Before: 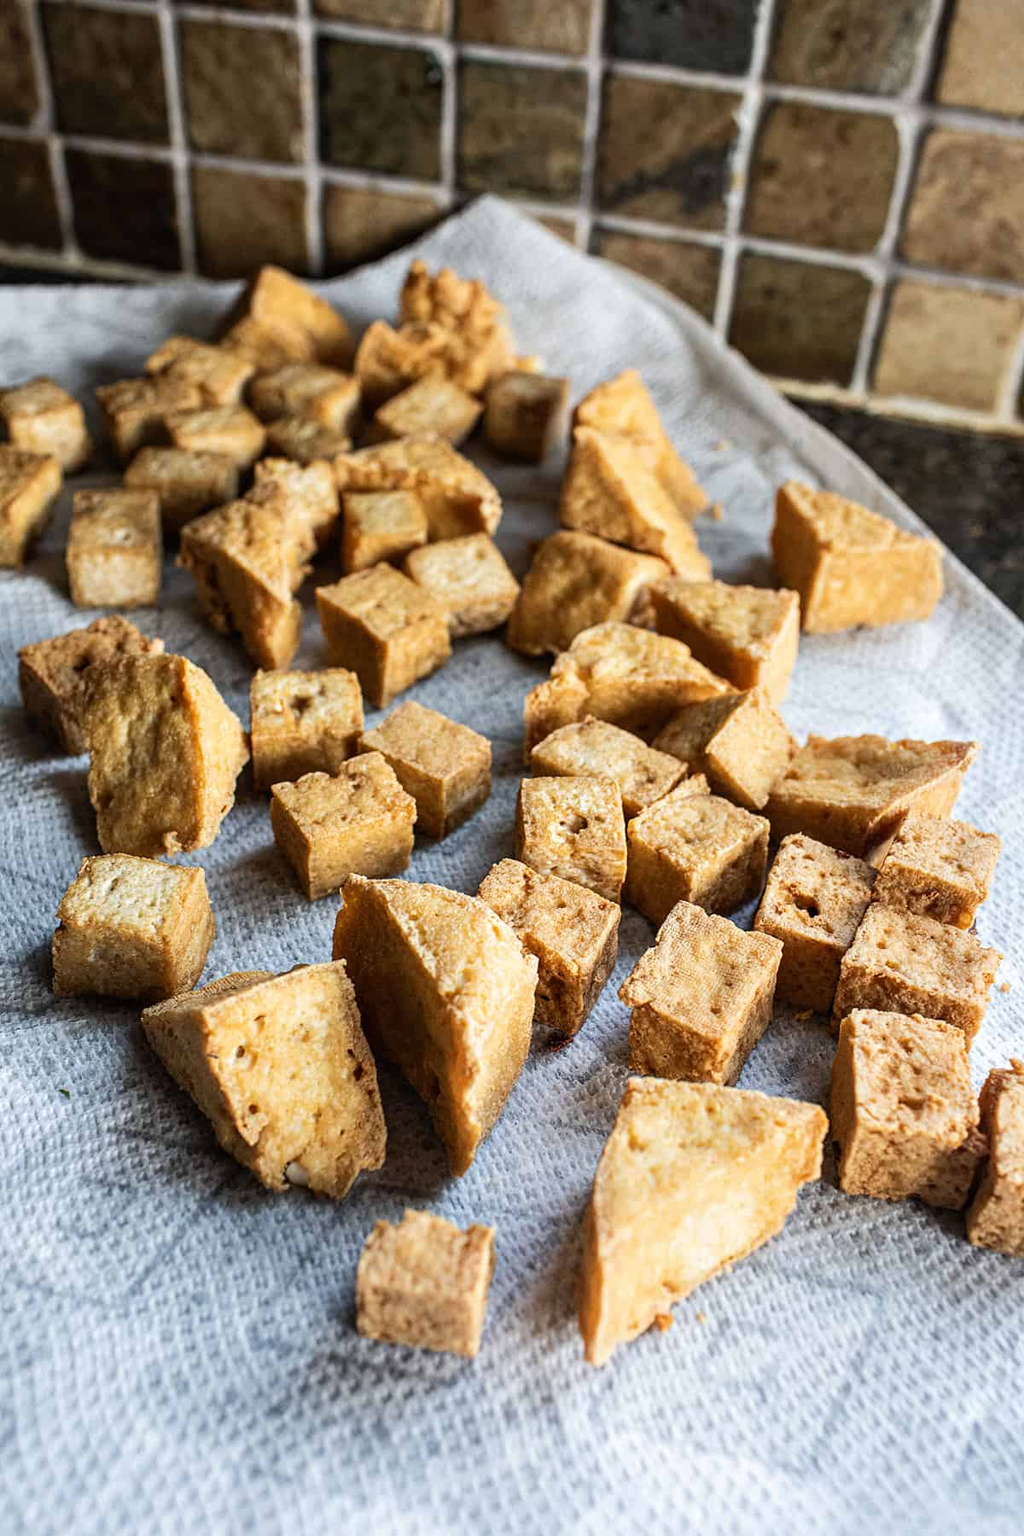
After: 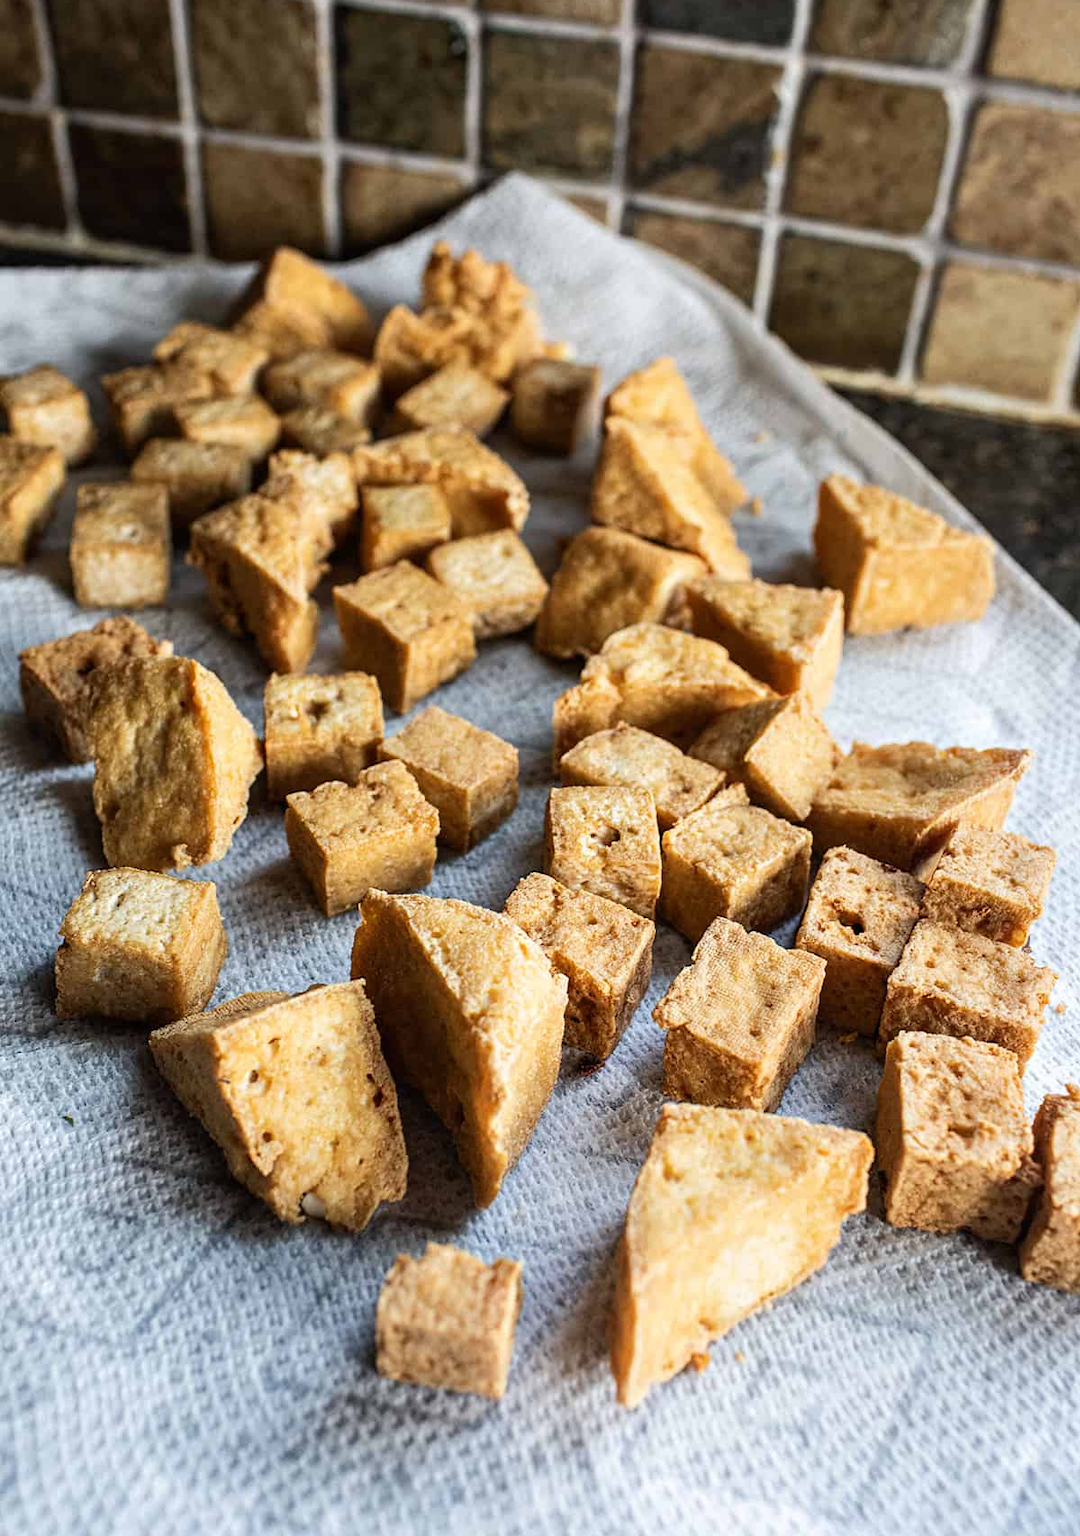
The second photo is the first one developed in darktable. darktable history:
crop and rotate: top 2.109%, bottom 3.104%
